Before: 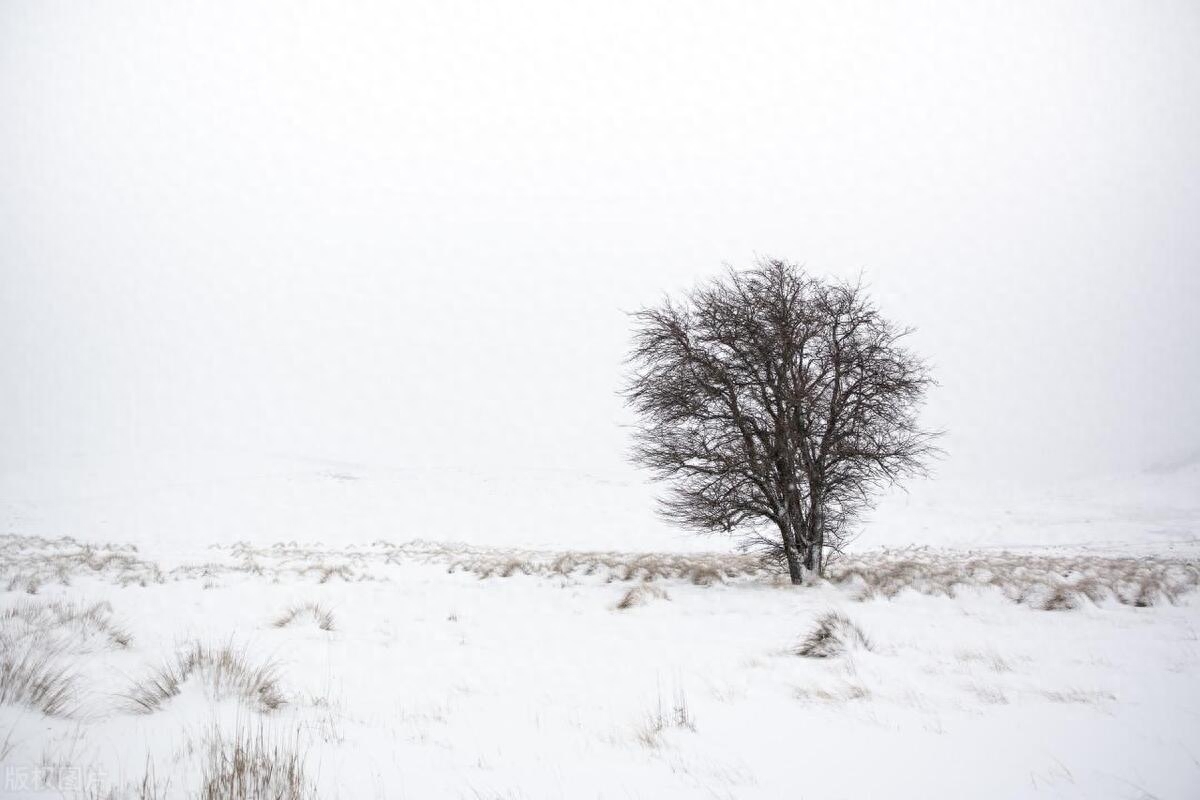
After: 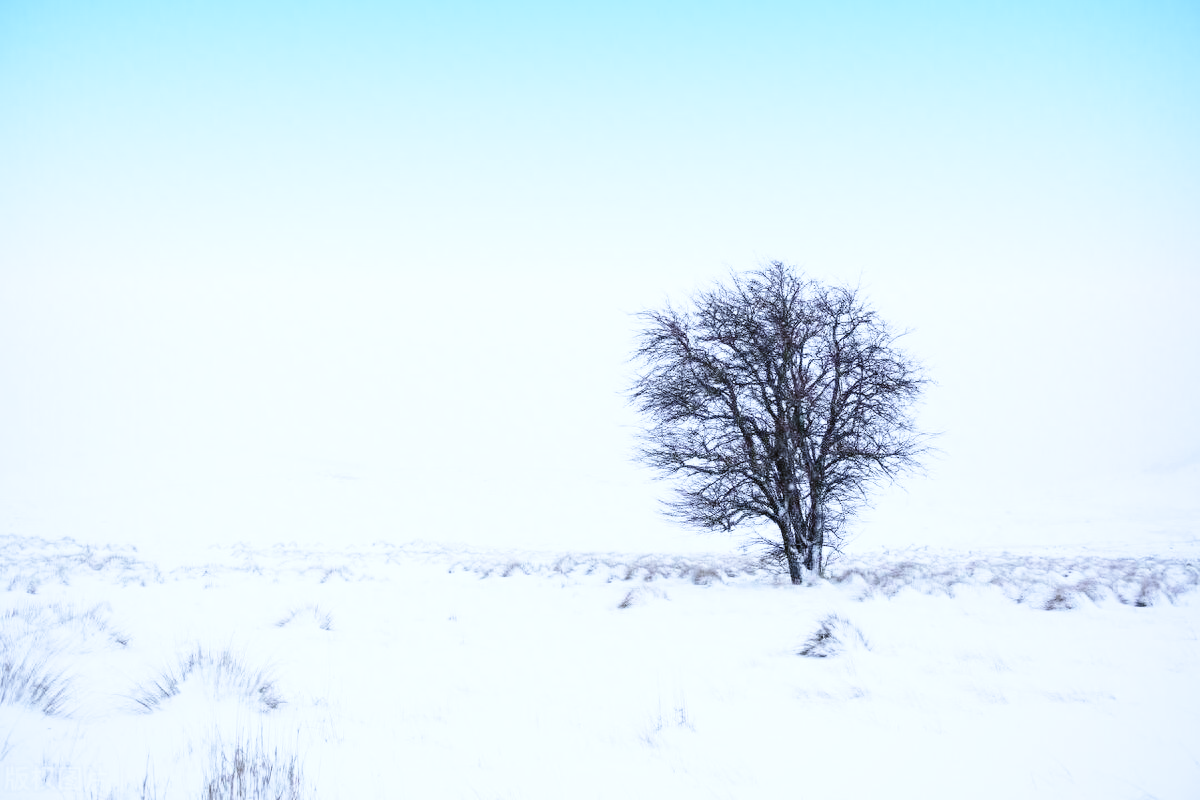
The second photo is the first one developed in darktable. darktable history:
base curve: curves: ch0 [(0, 0) (0.028, 0.03) (0.121, 0.232) (0.46, 0.748) (0.859, 0.968) (1, 1)], preserve colors none
white balance: red 0.871, blue 1.249
graduated density: density 2.02 EV, hardness 44%, rotation 0.374°, offset 8.21, hue 208.8°, saturation 97%
